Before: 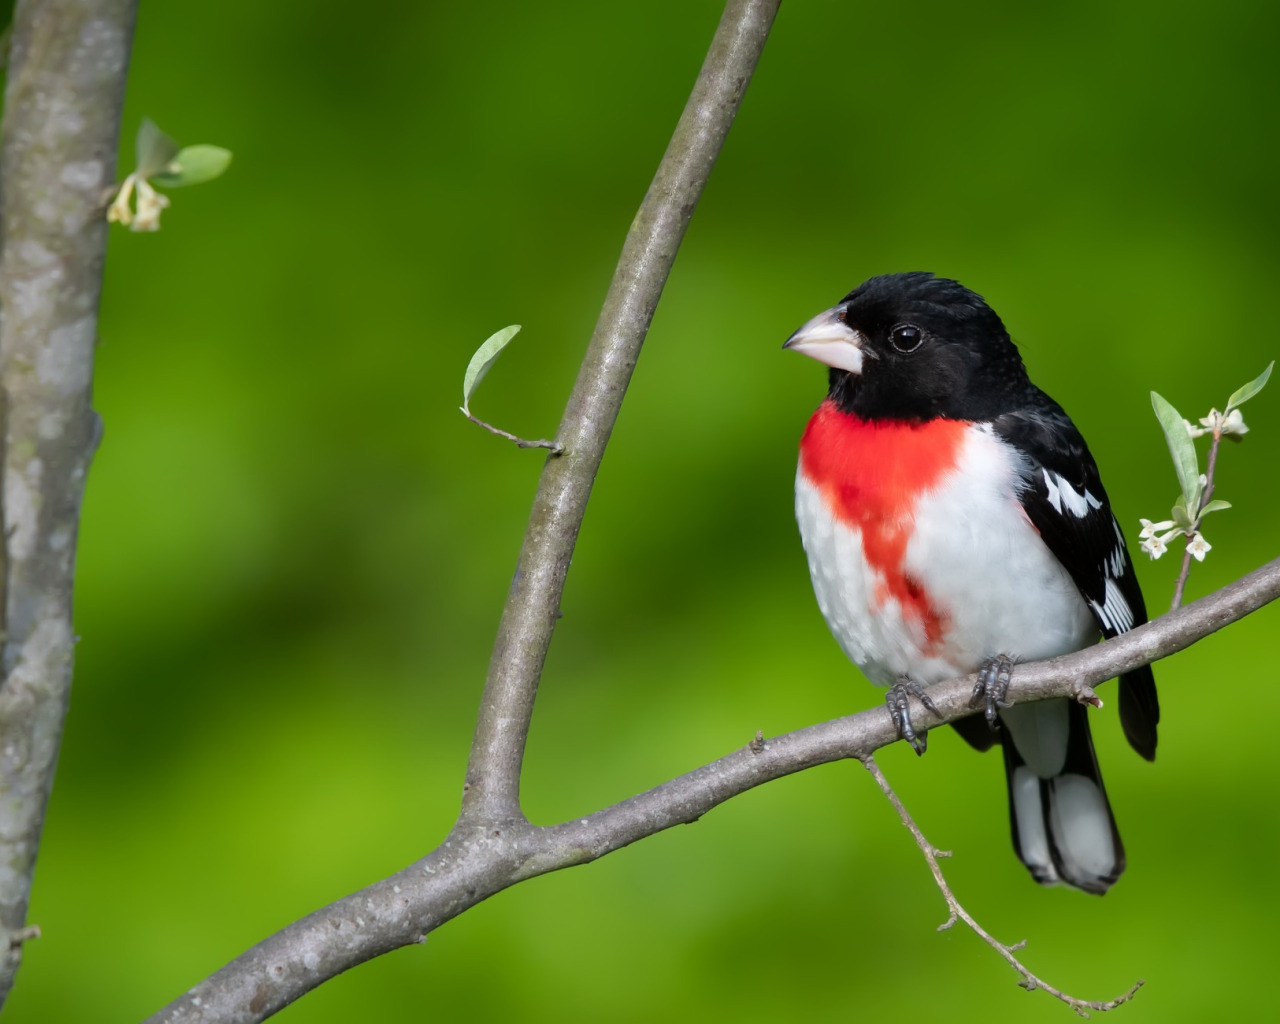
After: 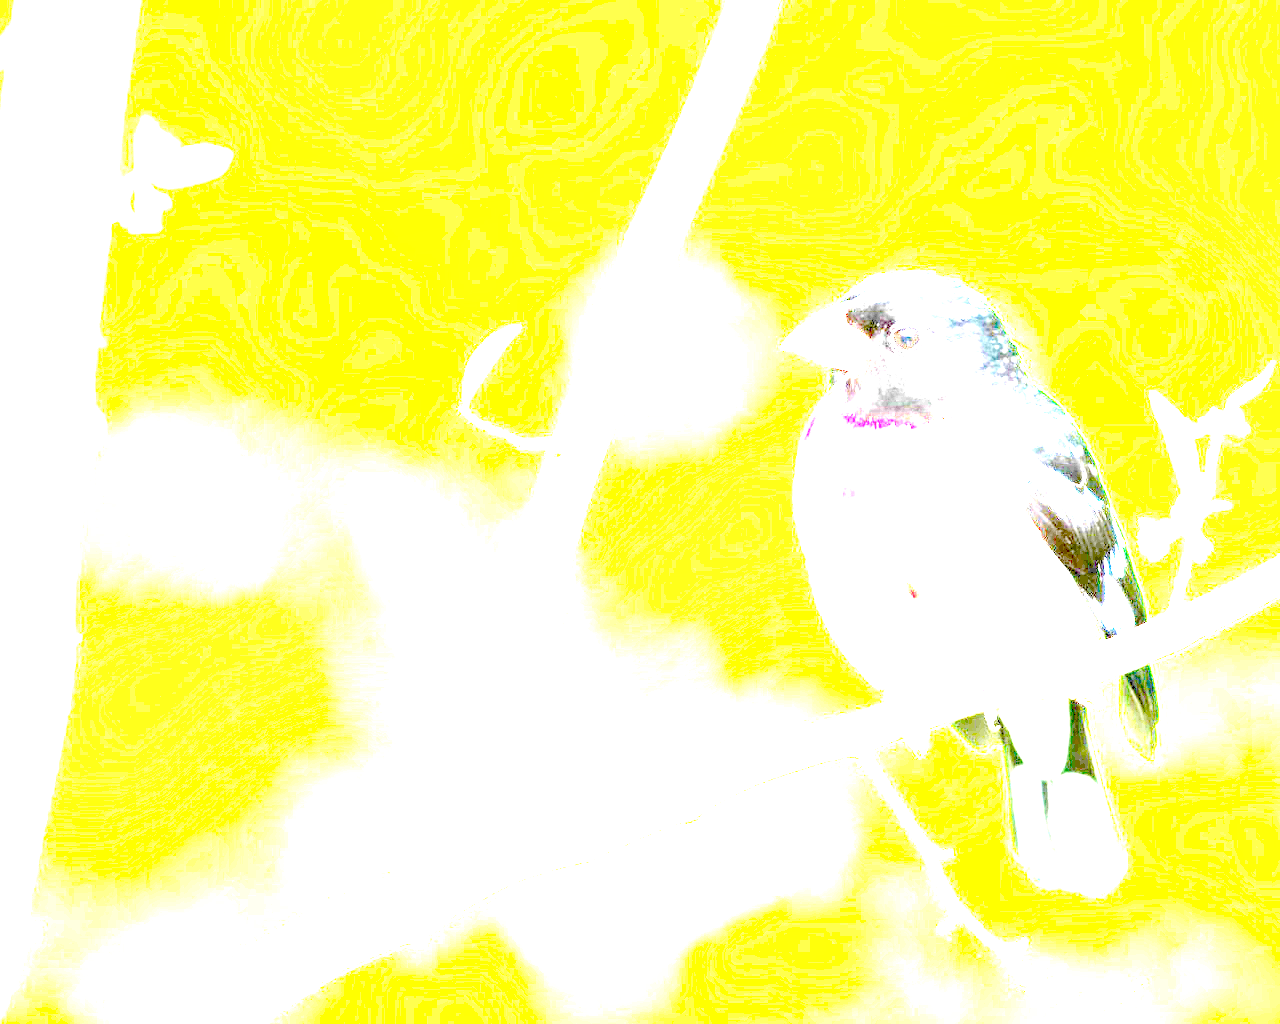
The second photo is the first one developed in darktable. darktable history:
exposure: exposure 7.961 EV, compensate exposure bias true, compensate highlight preservation false
local contrast: highlights 102%, shadows 100%, detail 119%, midtone range 0.2
